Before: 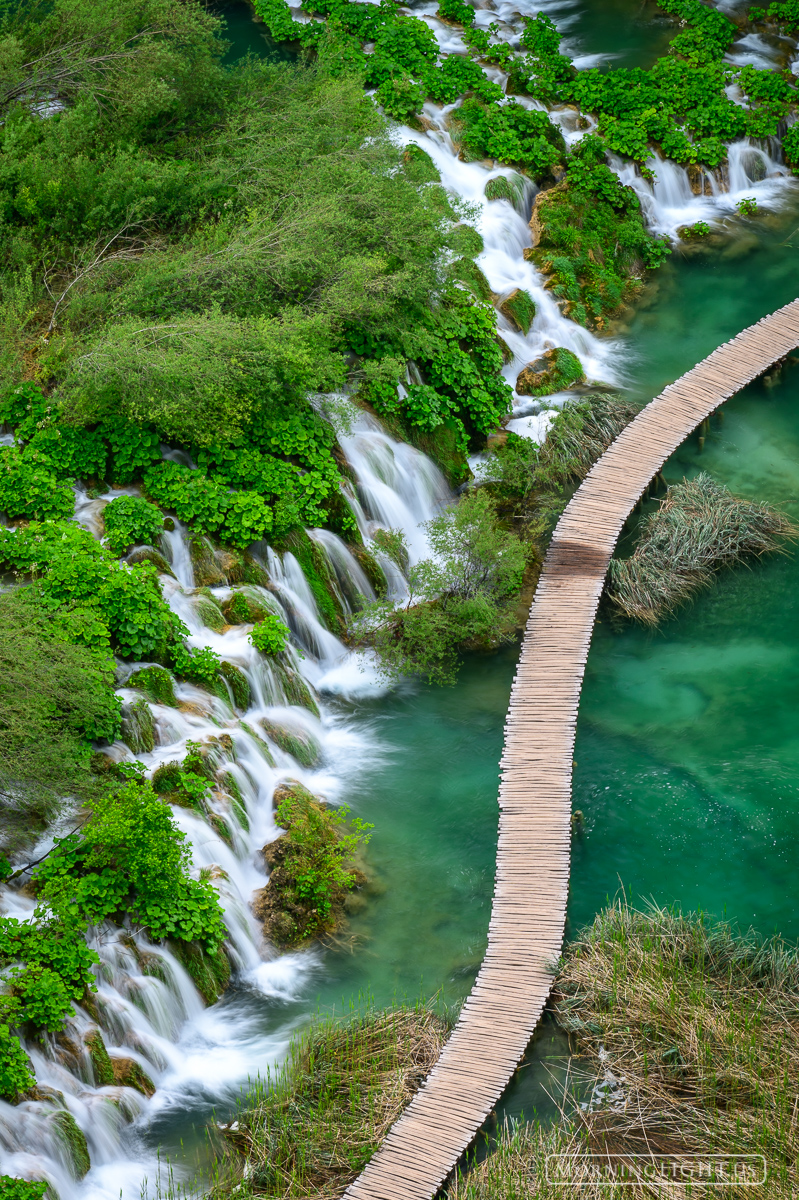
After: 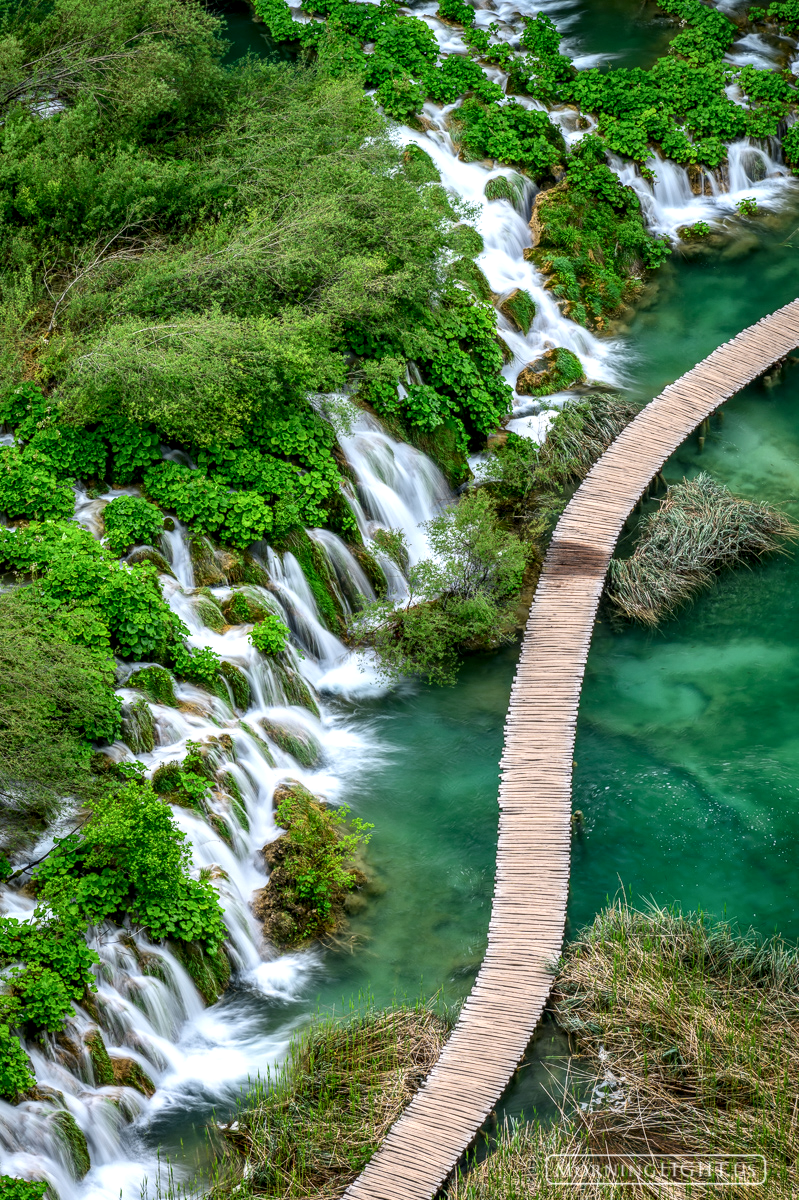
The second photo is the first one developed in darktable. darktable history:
local contrast: highlights 27%, detail 150%
shadows and highlights: shadows 31.92, highlights -32.72, soften with gaussian
